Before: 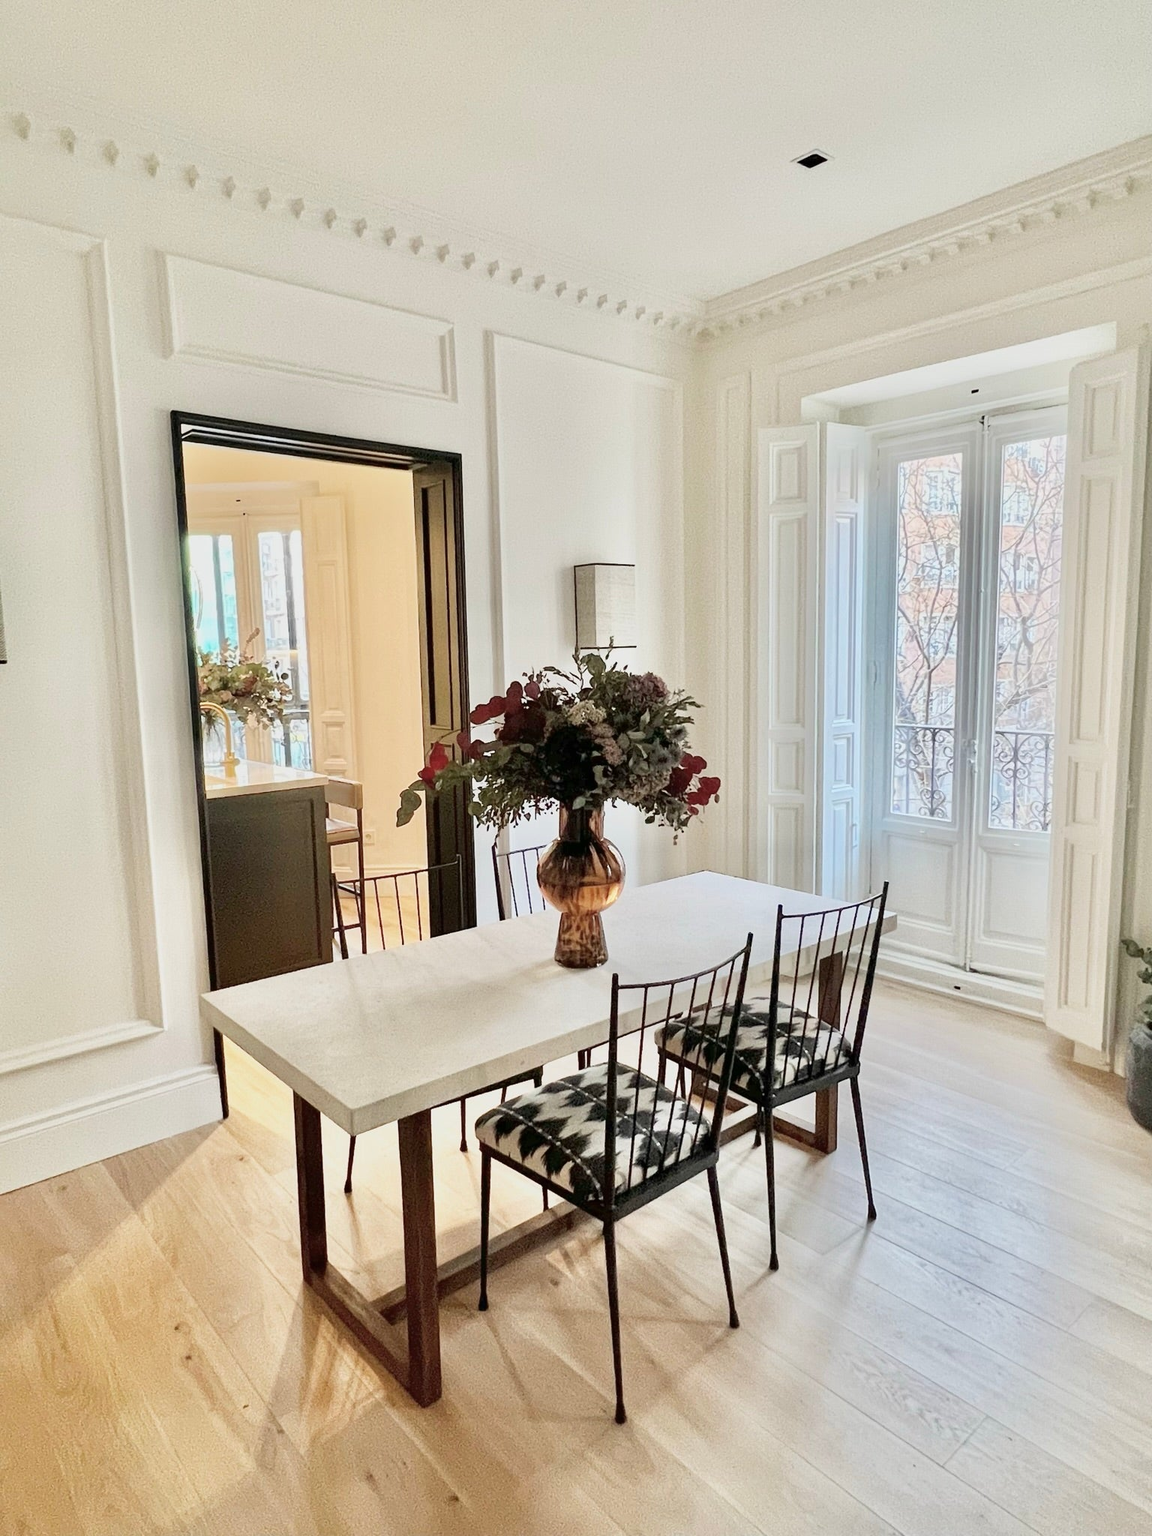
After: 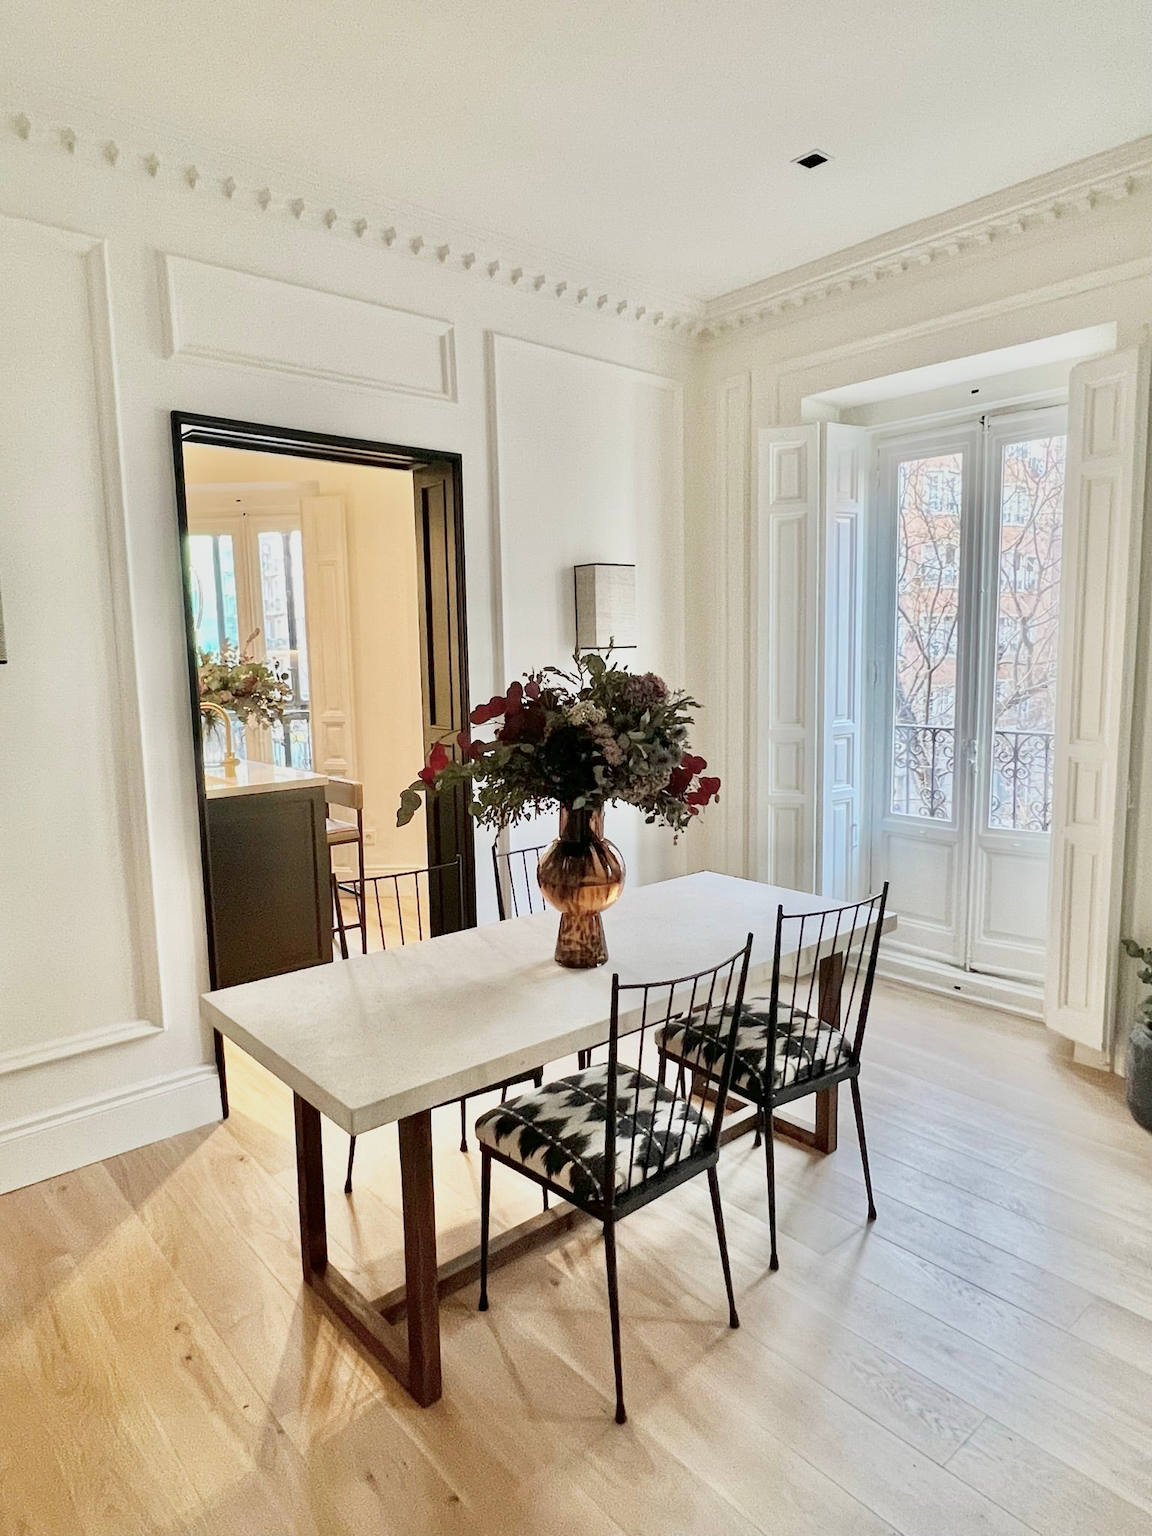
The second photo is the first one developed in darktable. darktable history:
contrast brightness saturation: contrast 0.027, brightness -0.042
